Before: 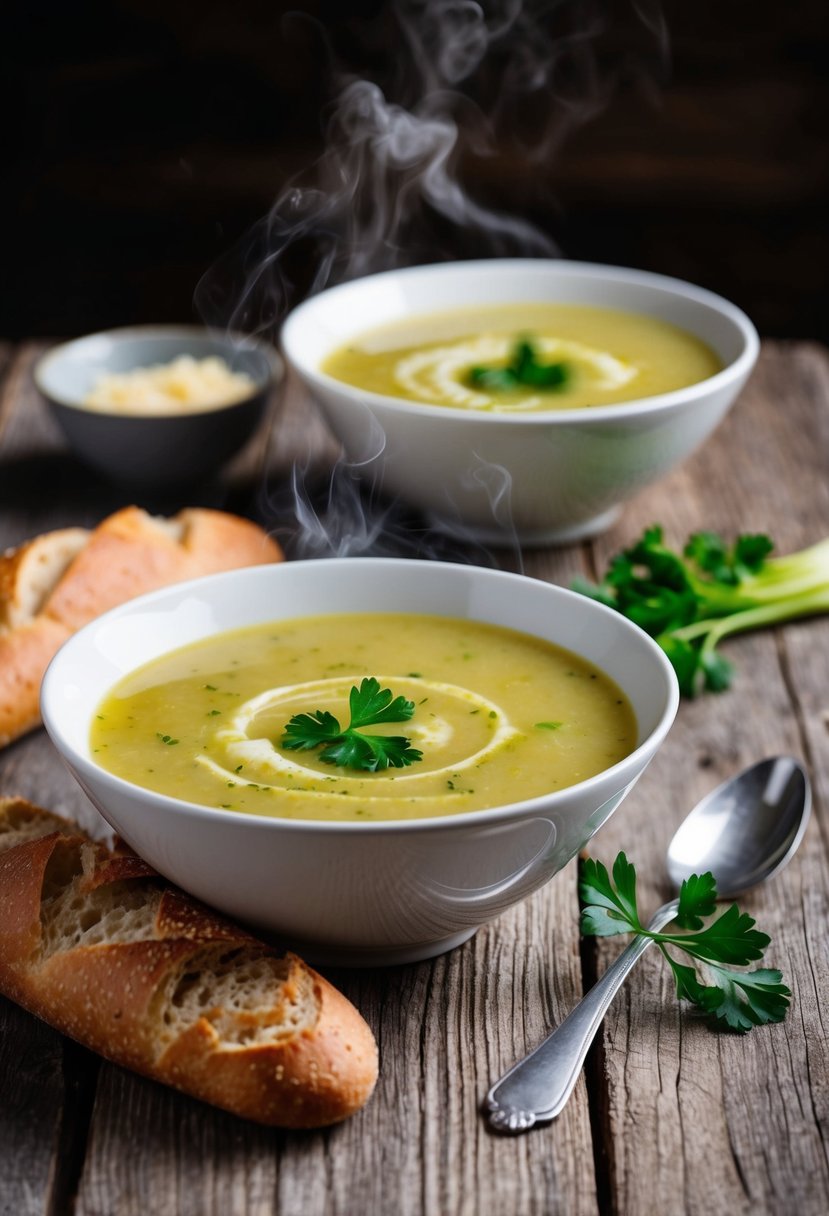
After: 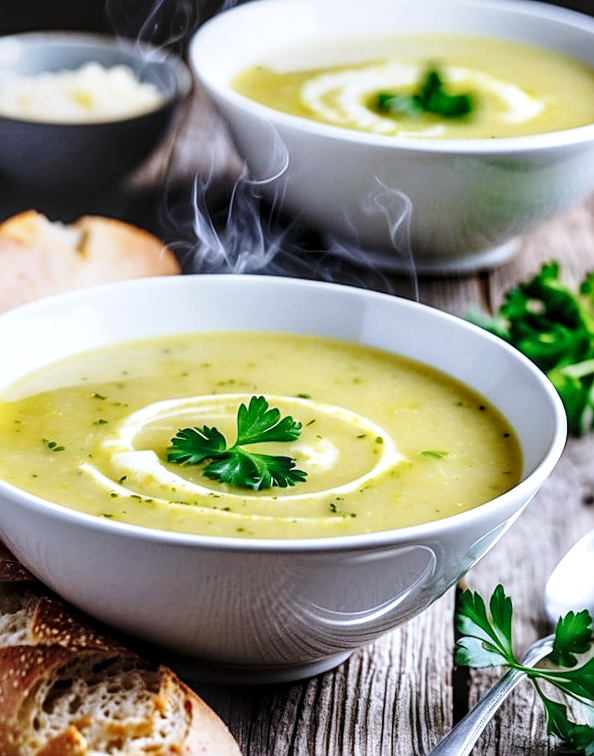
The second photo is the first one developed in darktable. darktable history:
contrast brightness saturation: saturation -0.17
base curve: curves: ch0 [(0, 0) (0.028, 0.03) (0.121, 0.232) (0.46, 0.748) (0.859, 0.968) (1, 1)], preserve colors none
crop and rotate: angle -3.37°, left 9.79%, top 20.73%, right 12.42%, bottom 11.82%
white balance: red 0.948, green 1.02, blue 1.176
sharpen: on, module defaults
local contrast: highlights 61%, detail 143%, midtone range 0.428
